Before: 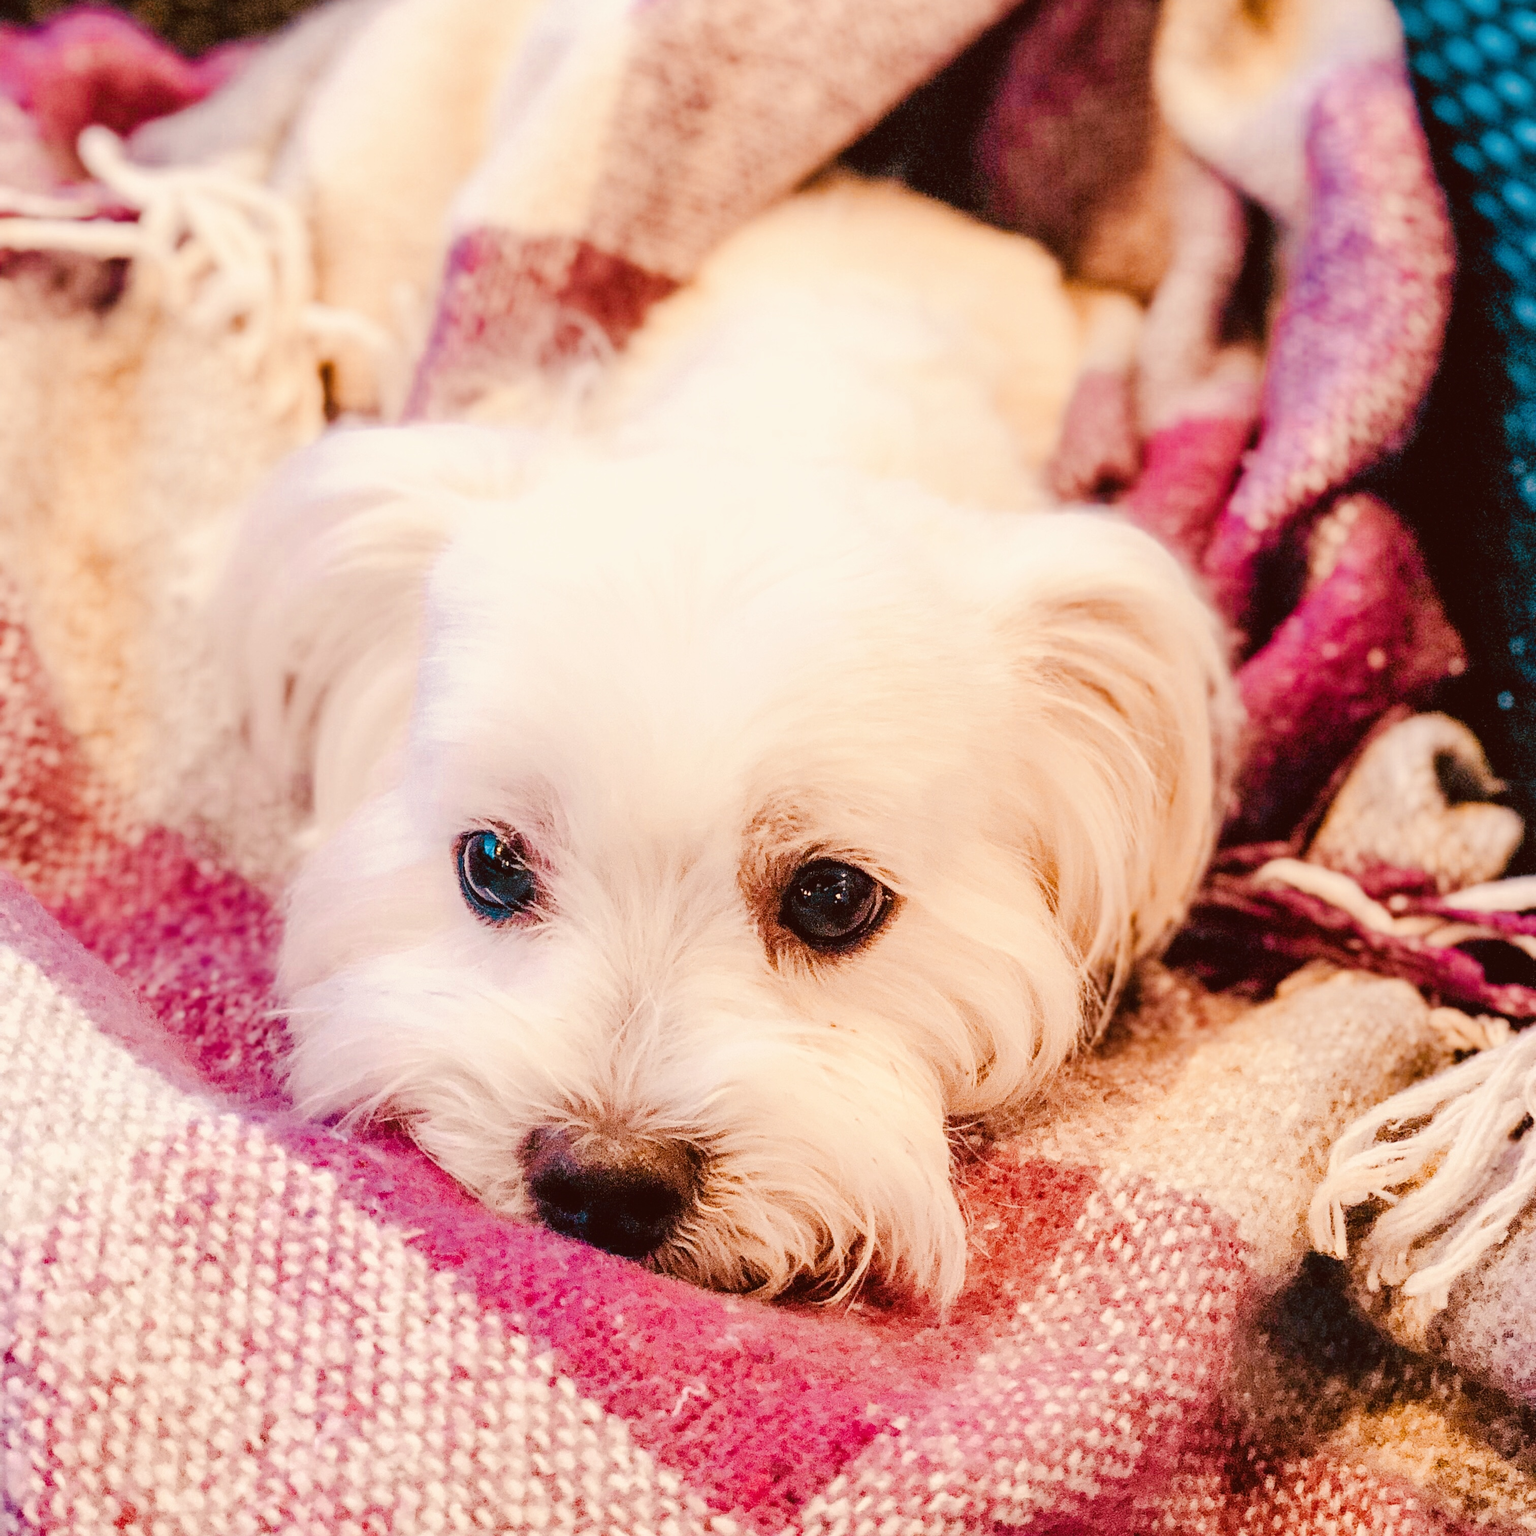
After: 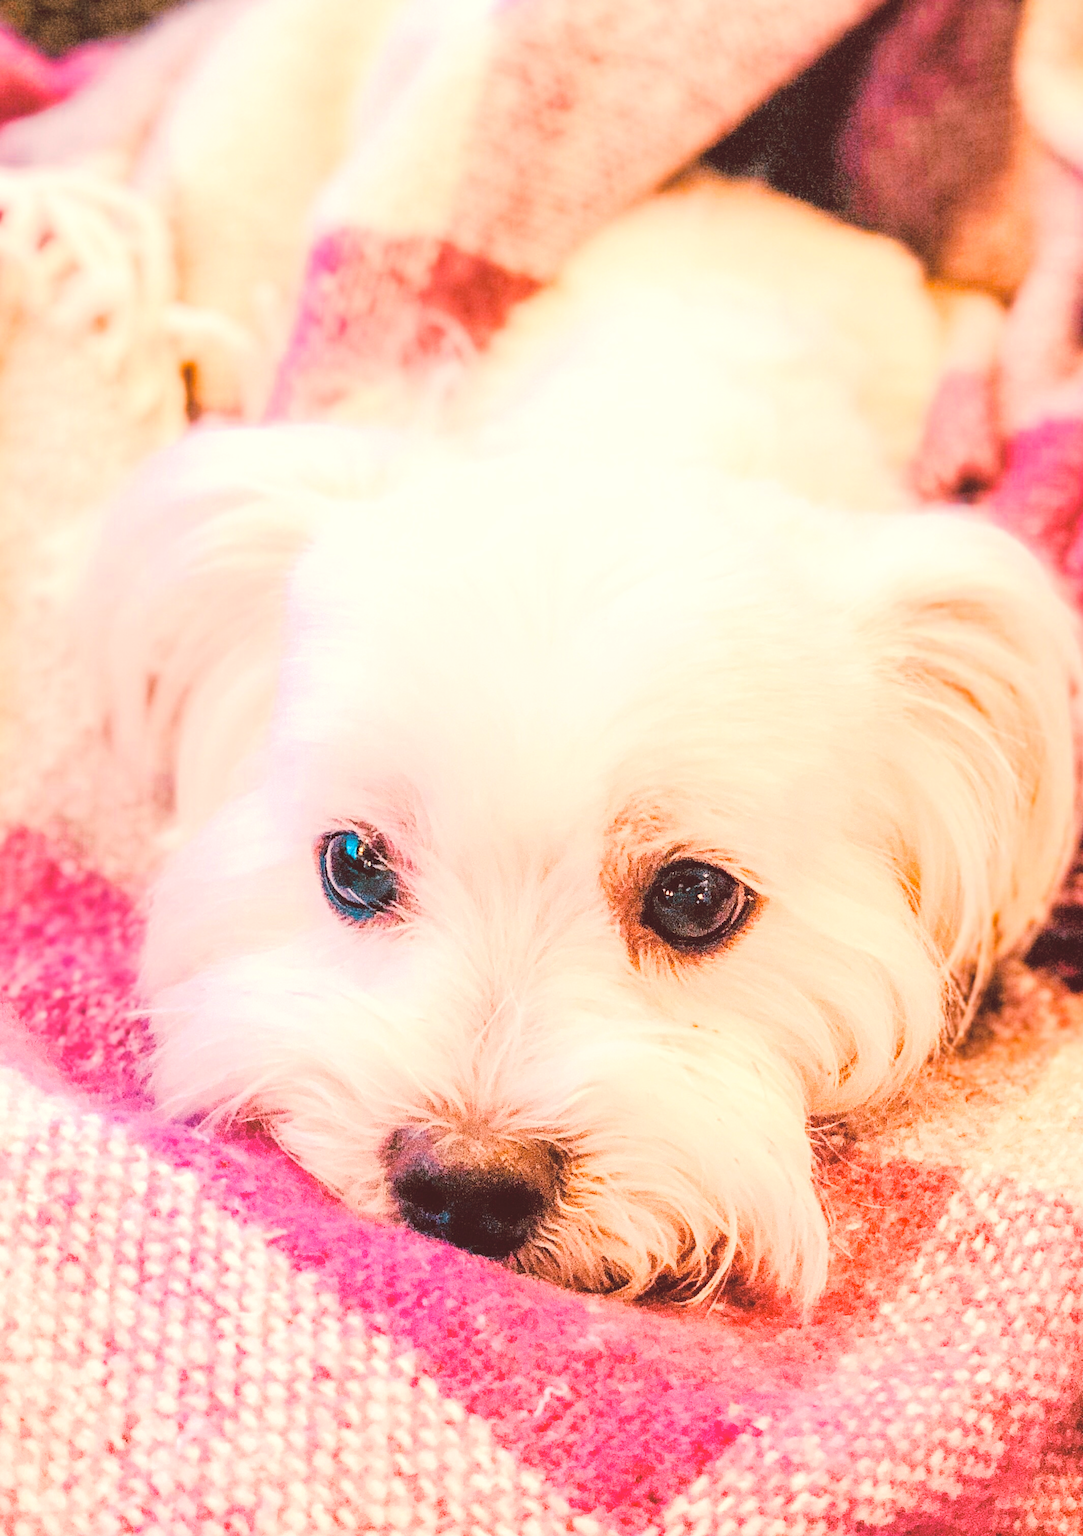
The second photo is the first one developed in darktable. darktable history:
exposure: exposure 0.201 EV, compensate exposure bias true, compensate highlight preservation false
contrast brightness saturation: brightness 0.284
crop and rotate: left 9.01%, right 20.389%
